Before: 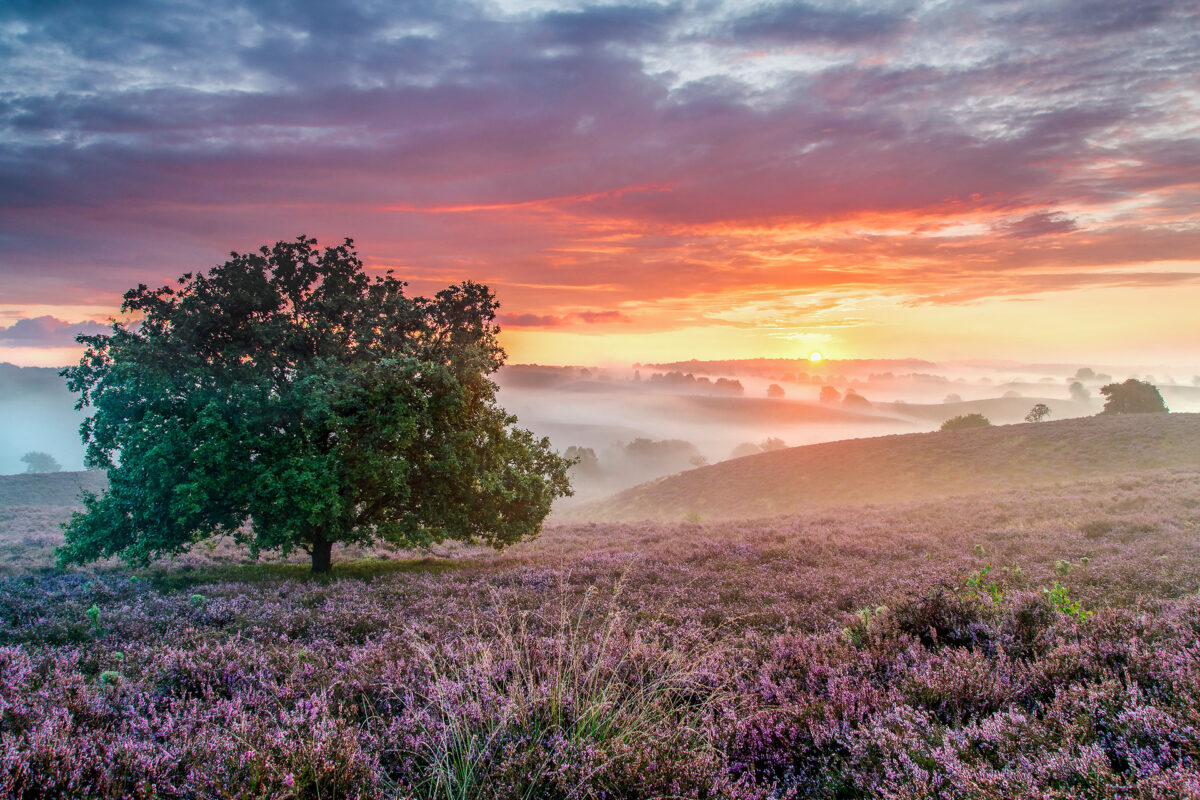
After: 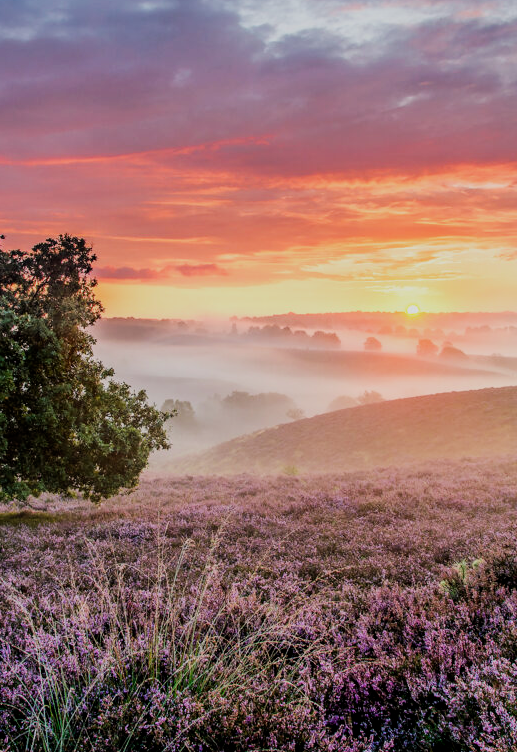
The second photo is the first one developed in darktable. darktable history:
crop: left 33.593%, top 5.947%, right 22.71%
contrast brightness saturation: contrast 0.077, saturation 0.017
filmic rgb: middle gray luminance 29%, black relative exposure -10.4 EV, white relative exposure 5.5 EV, target black luminance 0%, hardness 3.92, latitude 2.05%, contrast 1.126, highlights saturation mix 4.57%, shadows ↔ highlights balance 14.41%, iterations of high-quality reconstruction 0
